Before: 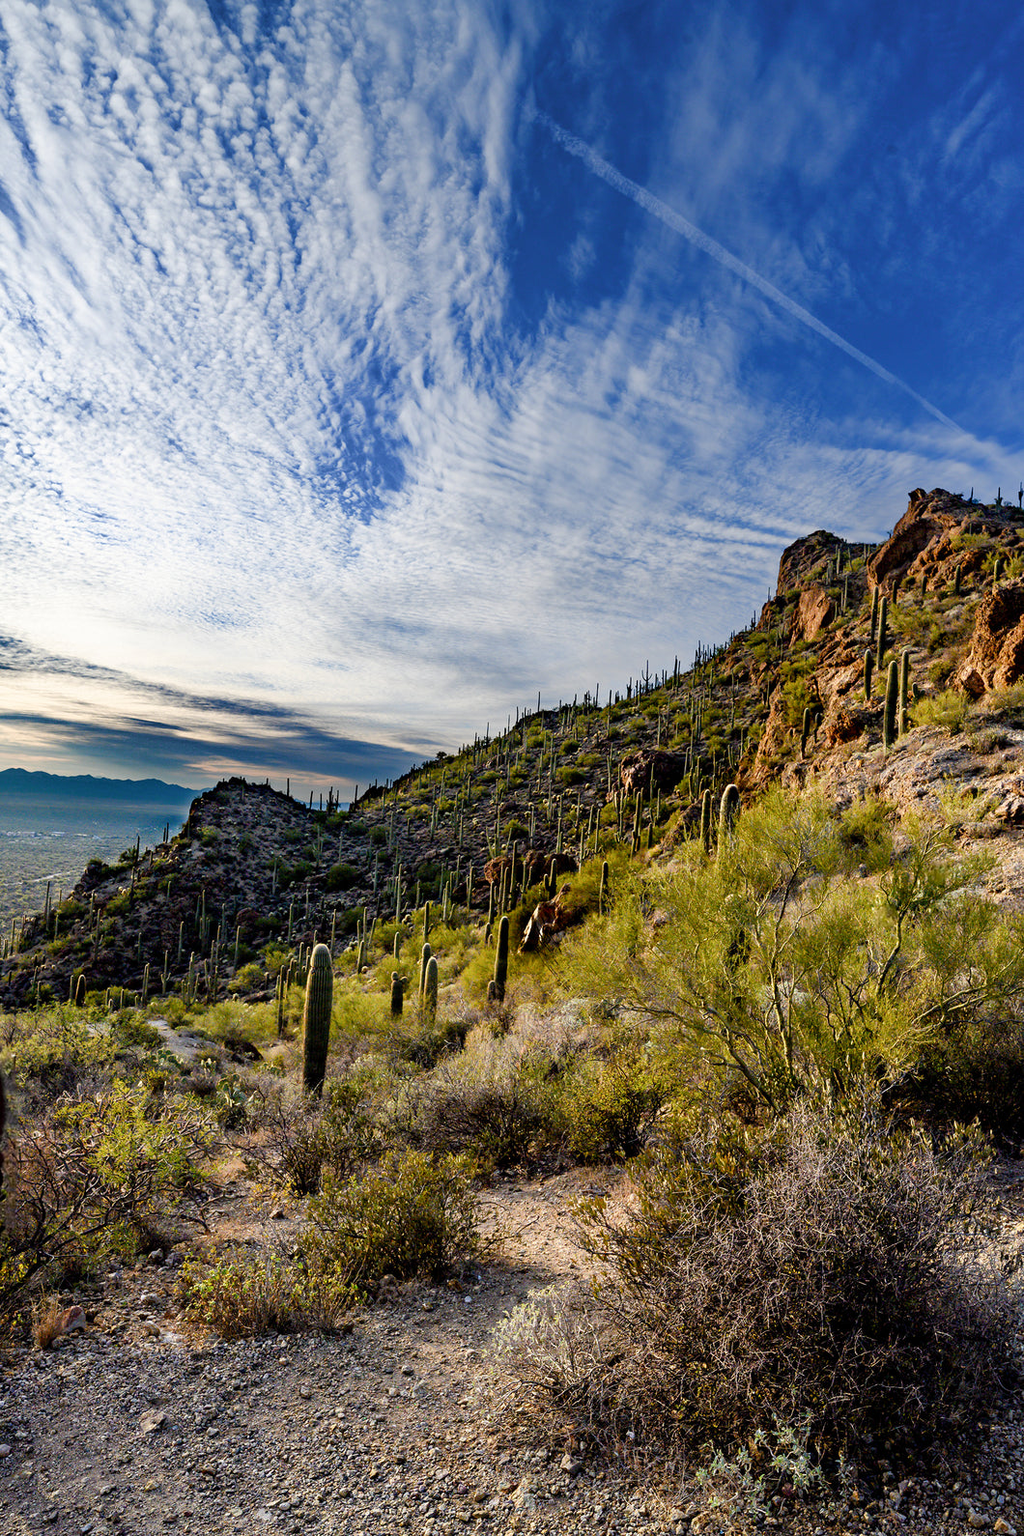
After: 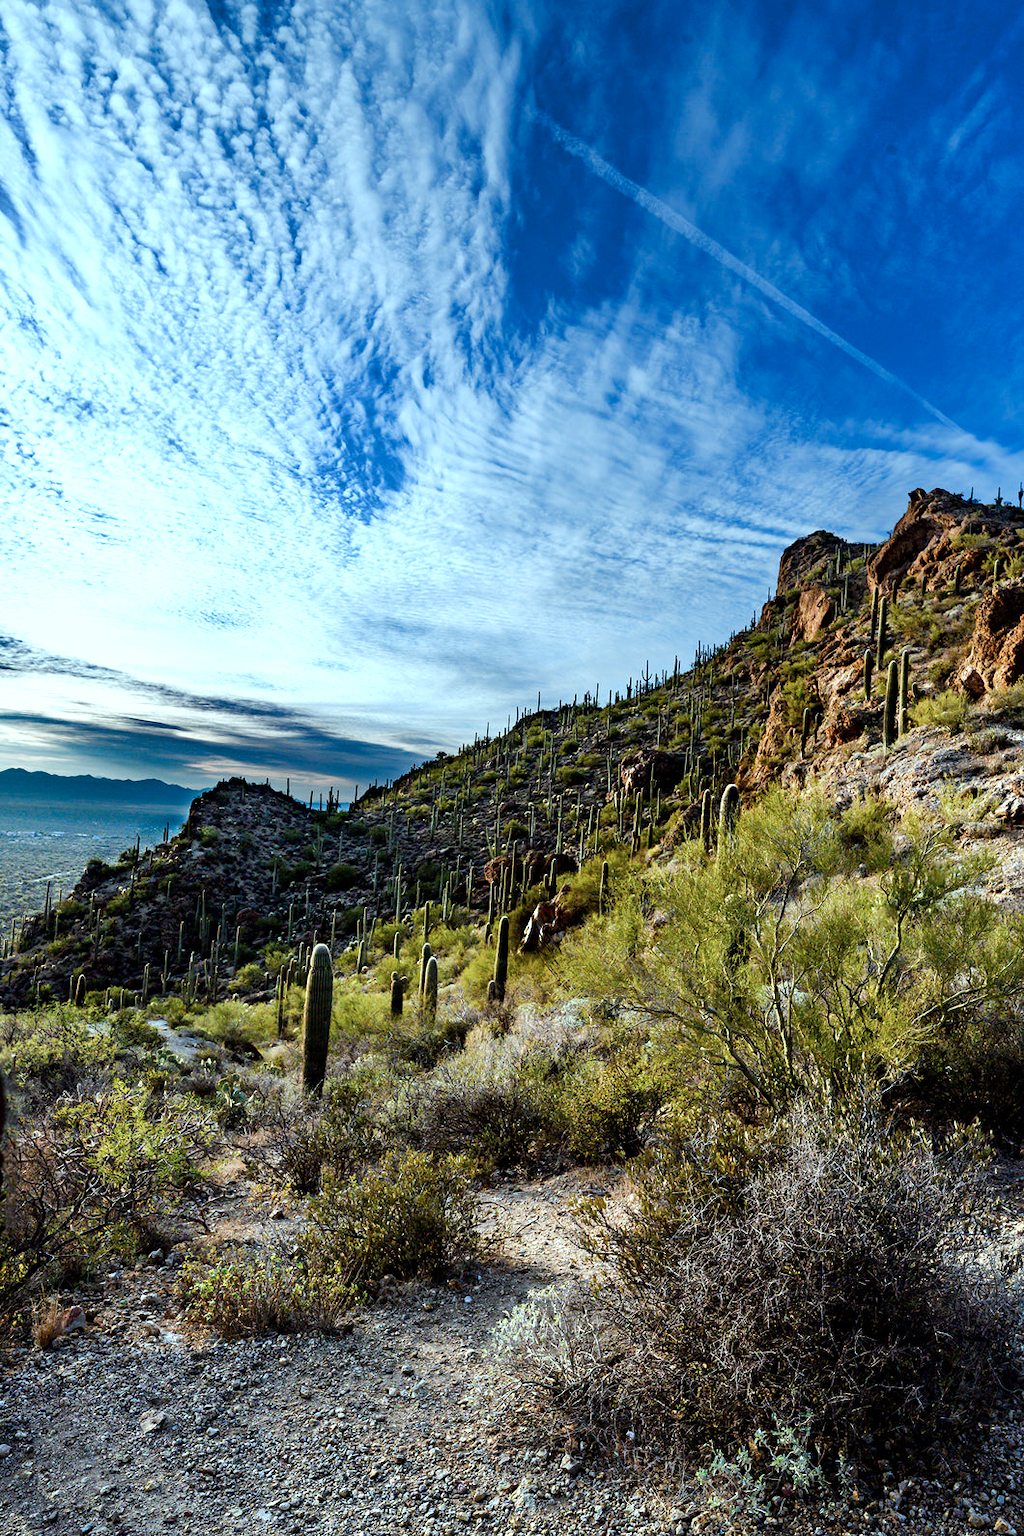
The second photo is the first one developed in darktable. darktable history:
color correction: highlights a* -11.71, highlights b* -15.58
tone equalizer: -8 EV -0.417 EV, -7 EV -0.389 EV, -6 EV -0.333 EV, -5 EV -0.222 EV, -3 EV 0.222 EV, -2 EV 0.333 EV, -1 EV 0.389 EV, +0 EV 0.417 EV, edges refinement/feathering 500, mask exposure compensation -1.57 EV, preserve details no
shadows and highlights: radius 331.84, shadows 53.55, highlights -100, compress 94.63%, highlights color adjustment 73.23%, soften with gaussian
